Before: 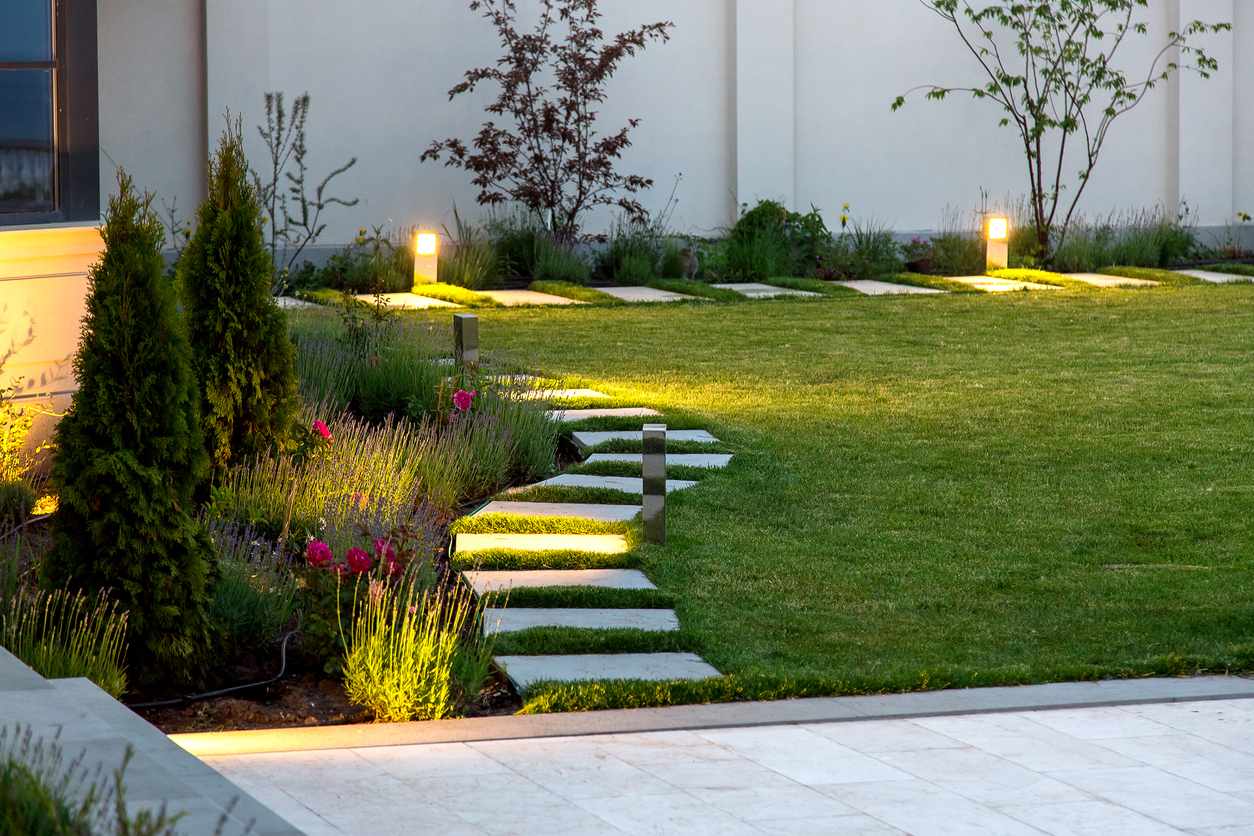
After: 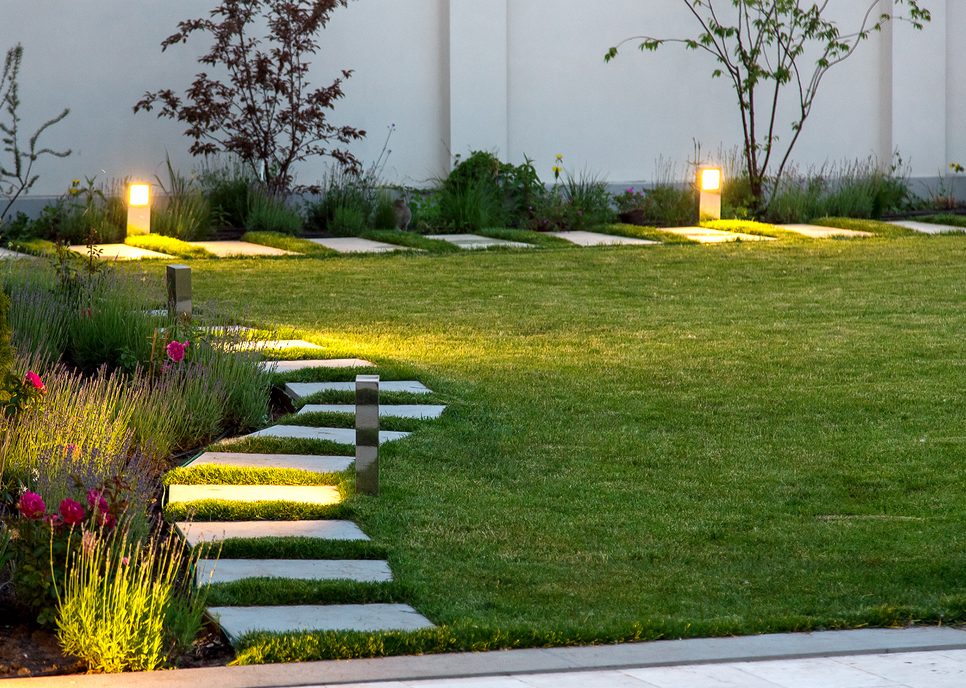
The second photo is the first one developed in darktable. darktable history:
crop: left 22.889%, top 5.891%, bottom 11.759%
